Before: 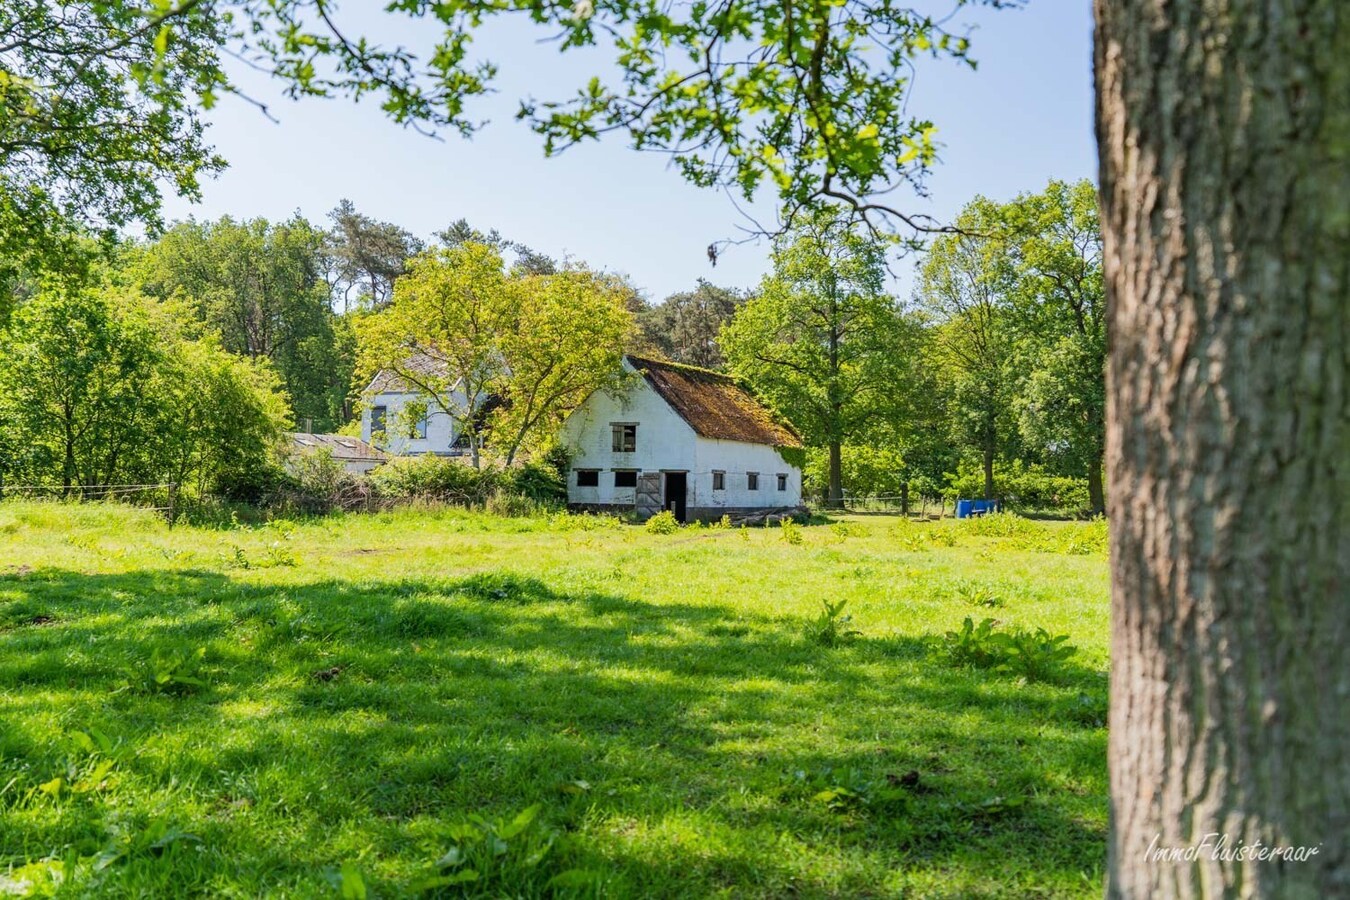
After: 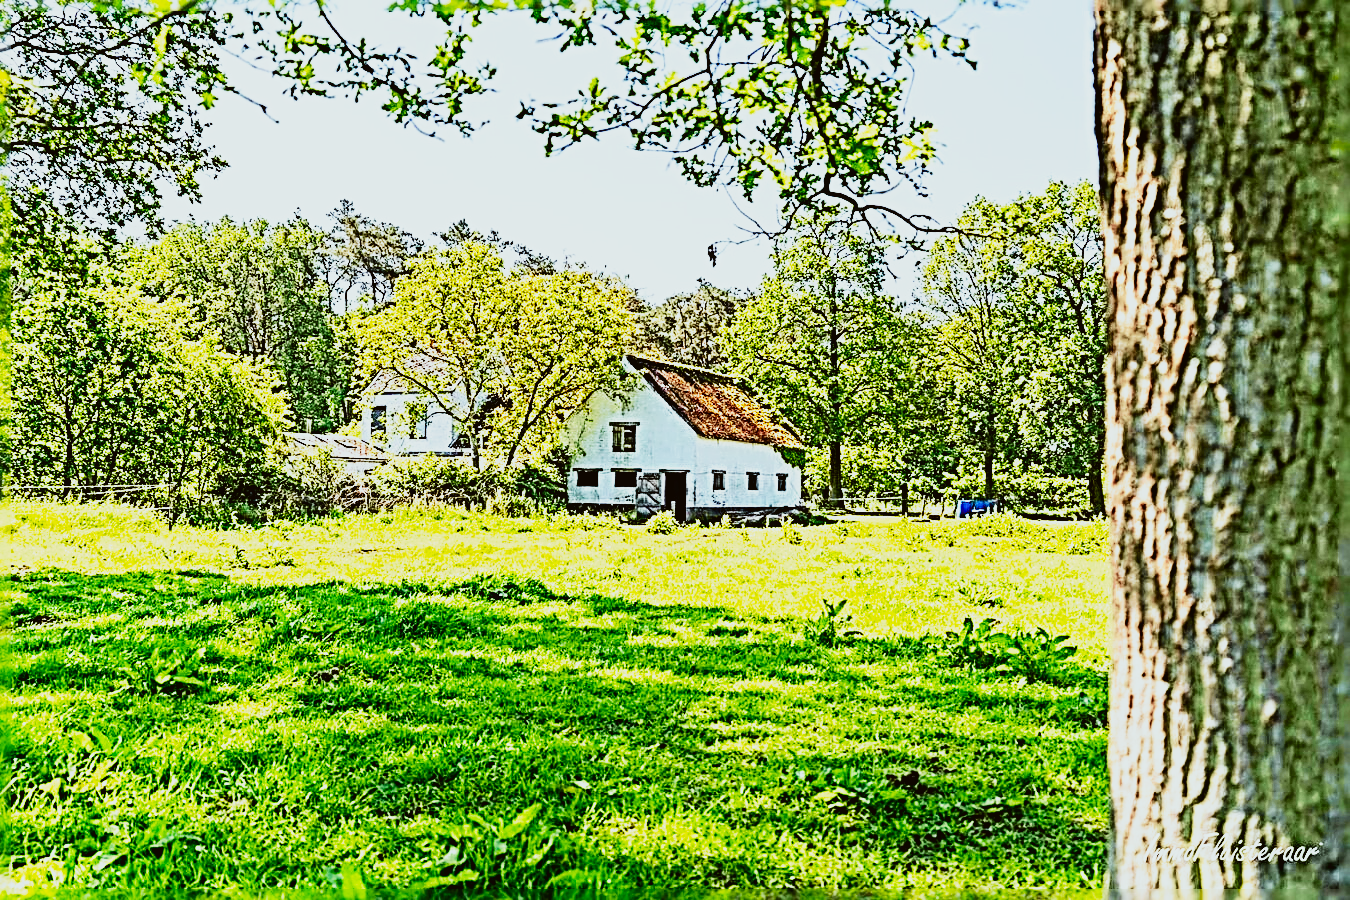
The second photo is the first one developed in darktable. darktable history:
sharpen: radius 4.001, amount 2
base curve: curves: ch0 [(0, 0) (0.007, 0.004) (0.027, 0.03) (0.046, 0.07) (0.207, 0.54) (0.442, 0.872) (0.673, 0.972) (1, 1)], preserve colors none
tone curve: curves: ch0 [(0, 0.018) (0.036, 0.038) (0.15, 0.131) (0.27, 0.247) (0.545, 0.561) (0.761, 0.761) (1, 0.919)]; ch1 [(0, 0) (0.179, 0.173) (0.322, 0.32) (0.429, 0.431) (0.502, 0.5) (0.519, 0.522) (0.562, 0.588) (0.625, 0.67) (0.711, 0.745) (1, 1)]; ch2 [(0, 0) (0.29, 0.295) (0.404, 0.436) (0.497, 0.499) (0.521, 0.523) (0.561, 0.605) (0.657, 0.655) (0.712, 0.764) (1, 1)], color space Lab, independent channels, preserve colors none
color correction: highlights a* -2.73, highlights b* -2.09, shadows a* 2.41, shadows b* 2.73
